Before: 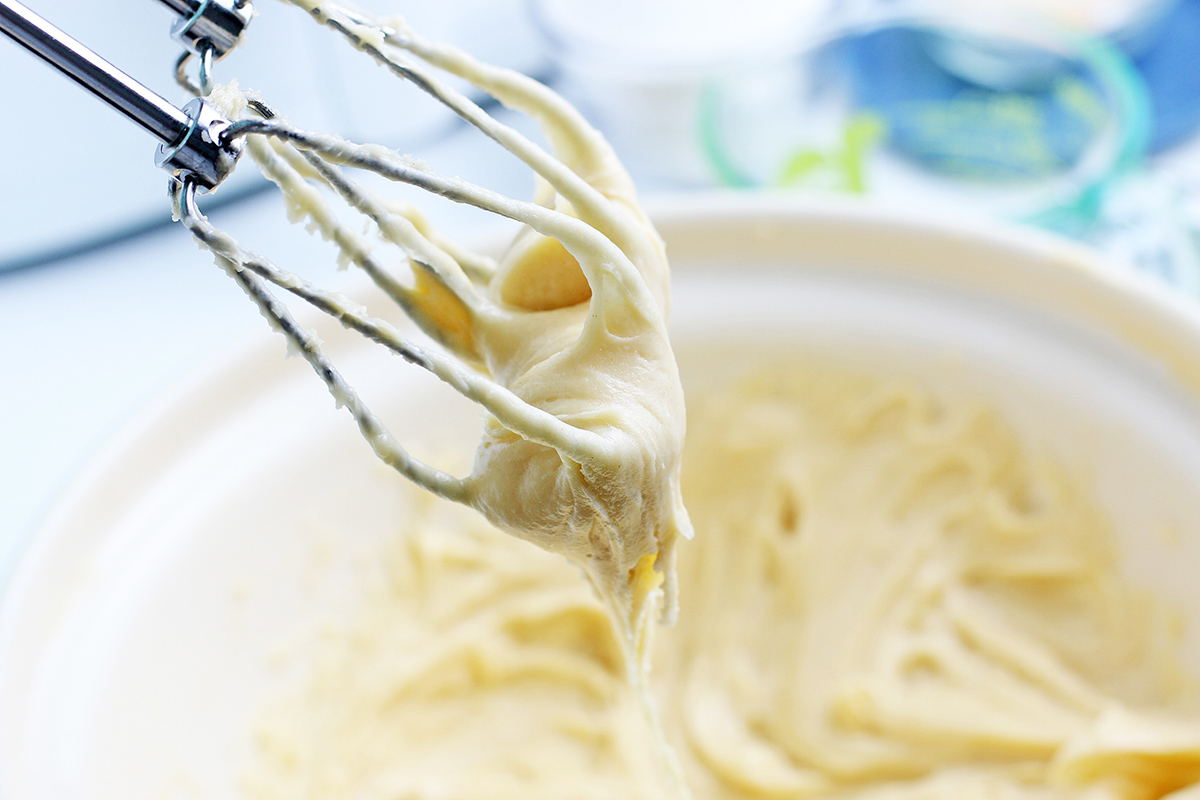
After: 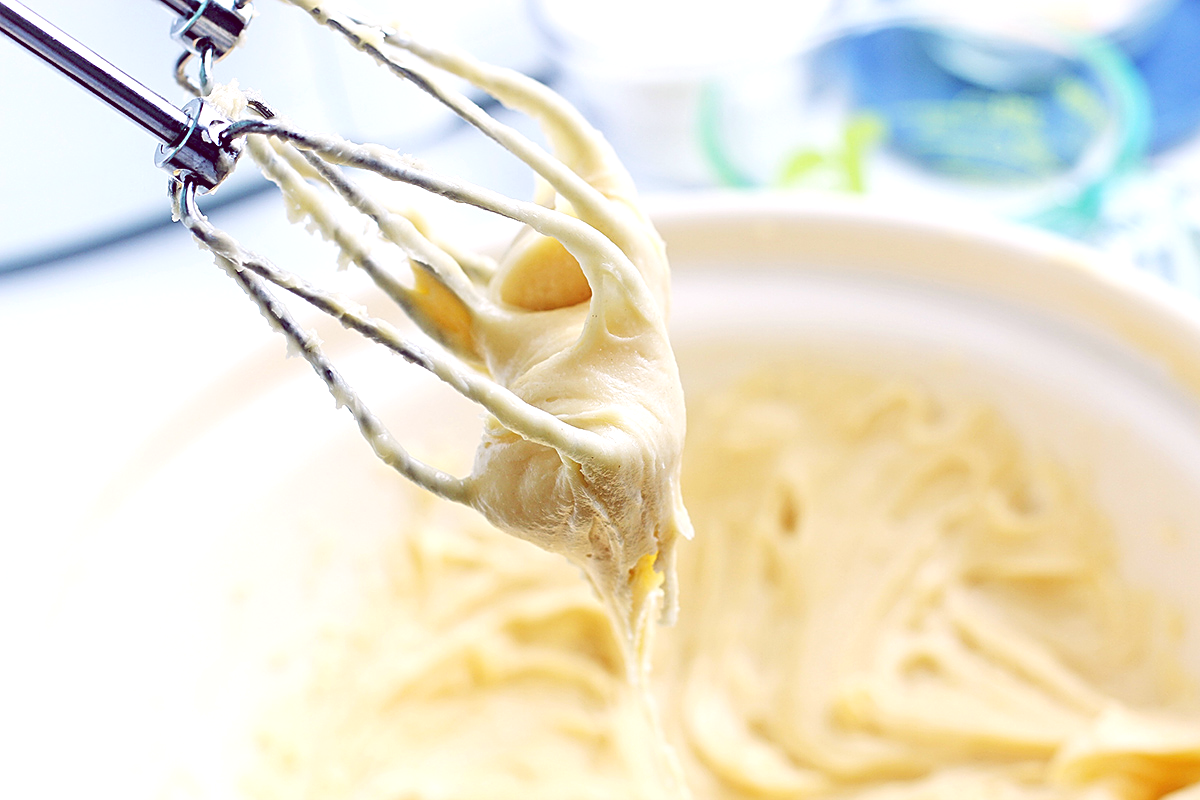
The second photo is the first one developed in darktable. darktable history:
sharpen: on, module defaults
color balance rgb: highlights gain › chroma 1.034%, highlights gain › hue 68.52°, global offset › chroma 0.276%, global offset › hue 319.12°, perceptual saturation grading › global saturation 0.779%, perceptual brilliance grading › global brilliance 10.245%, perceptual brilliance grading › shadows 14.792%, saturation formula JzAzBz (2021)
